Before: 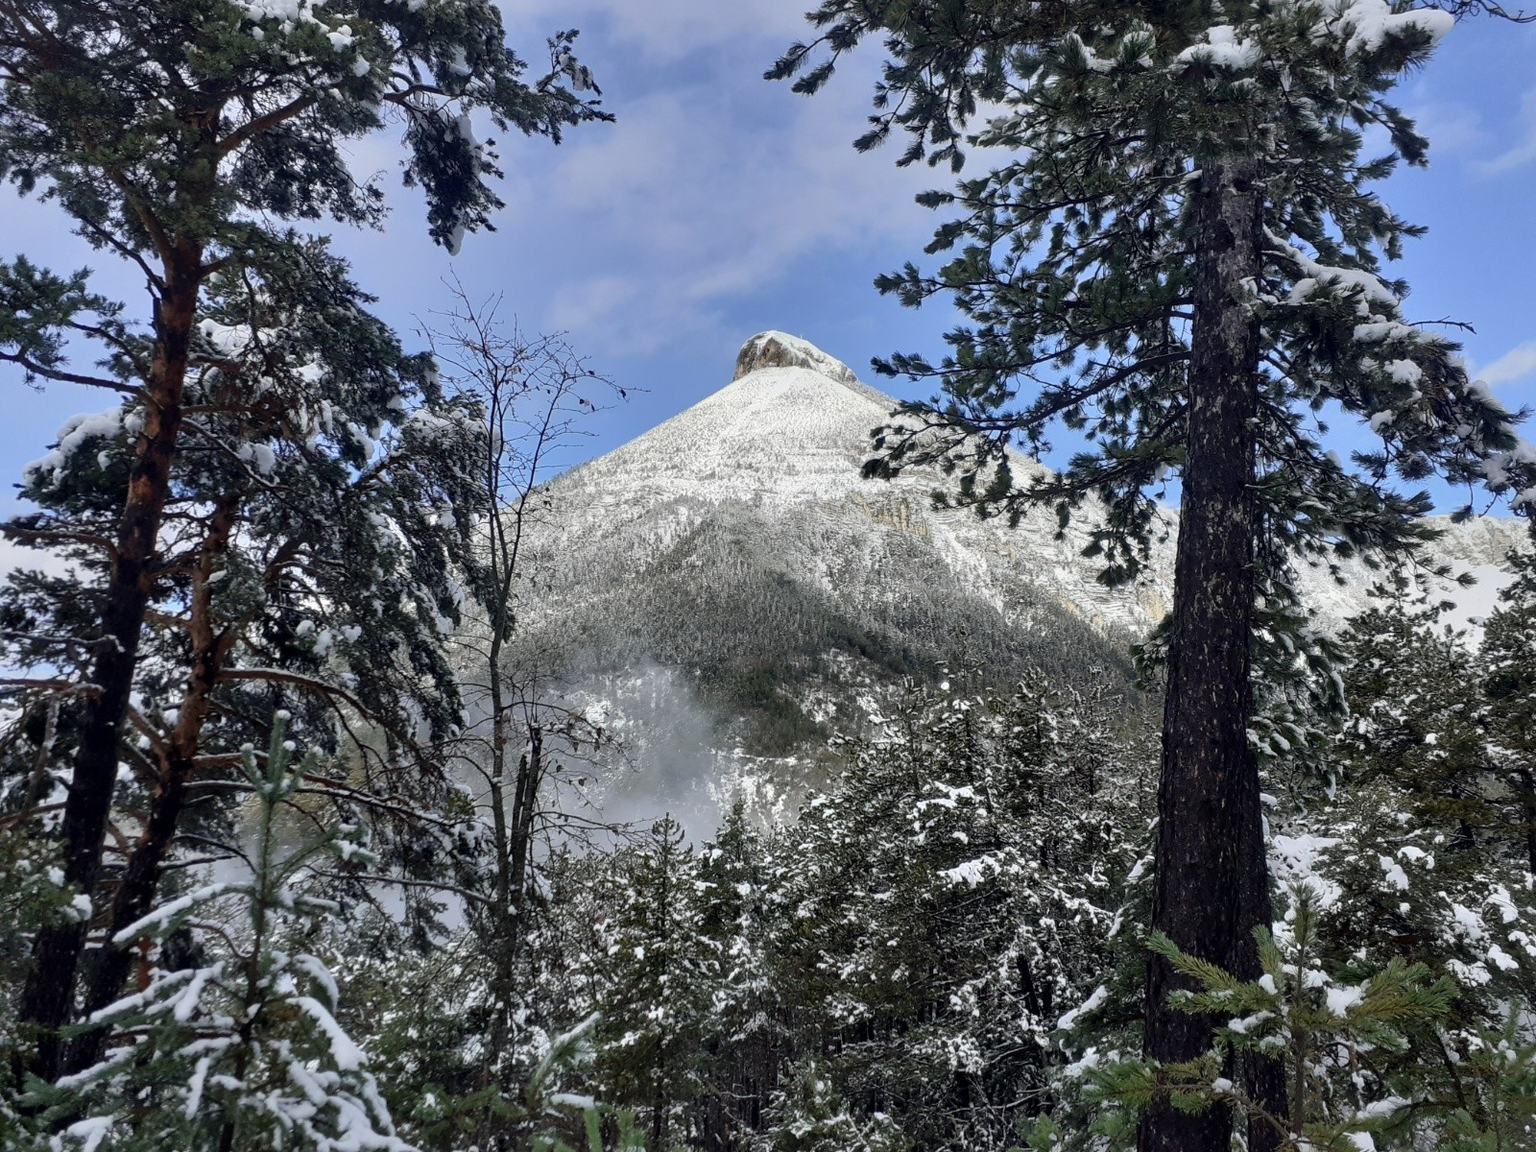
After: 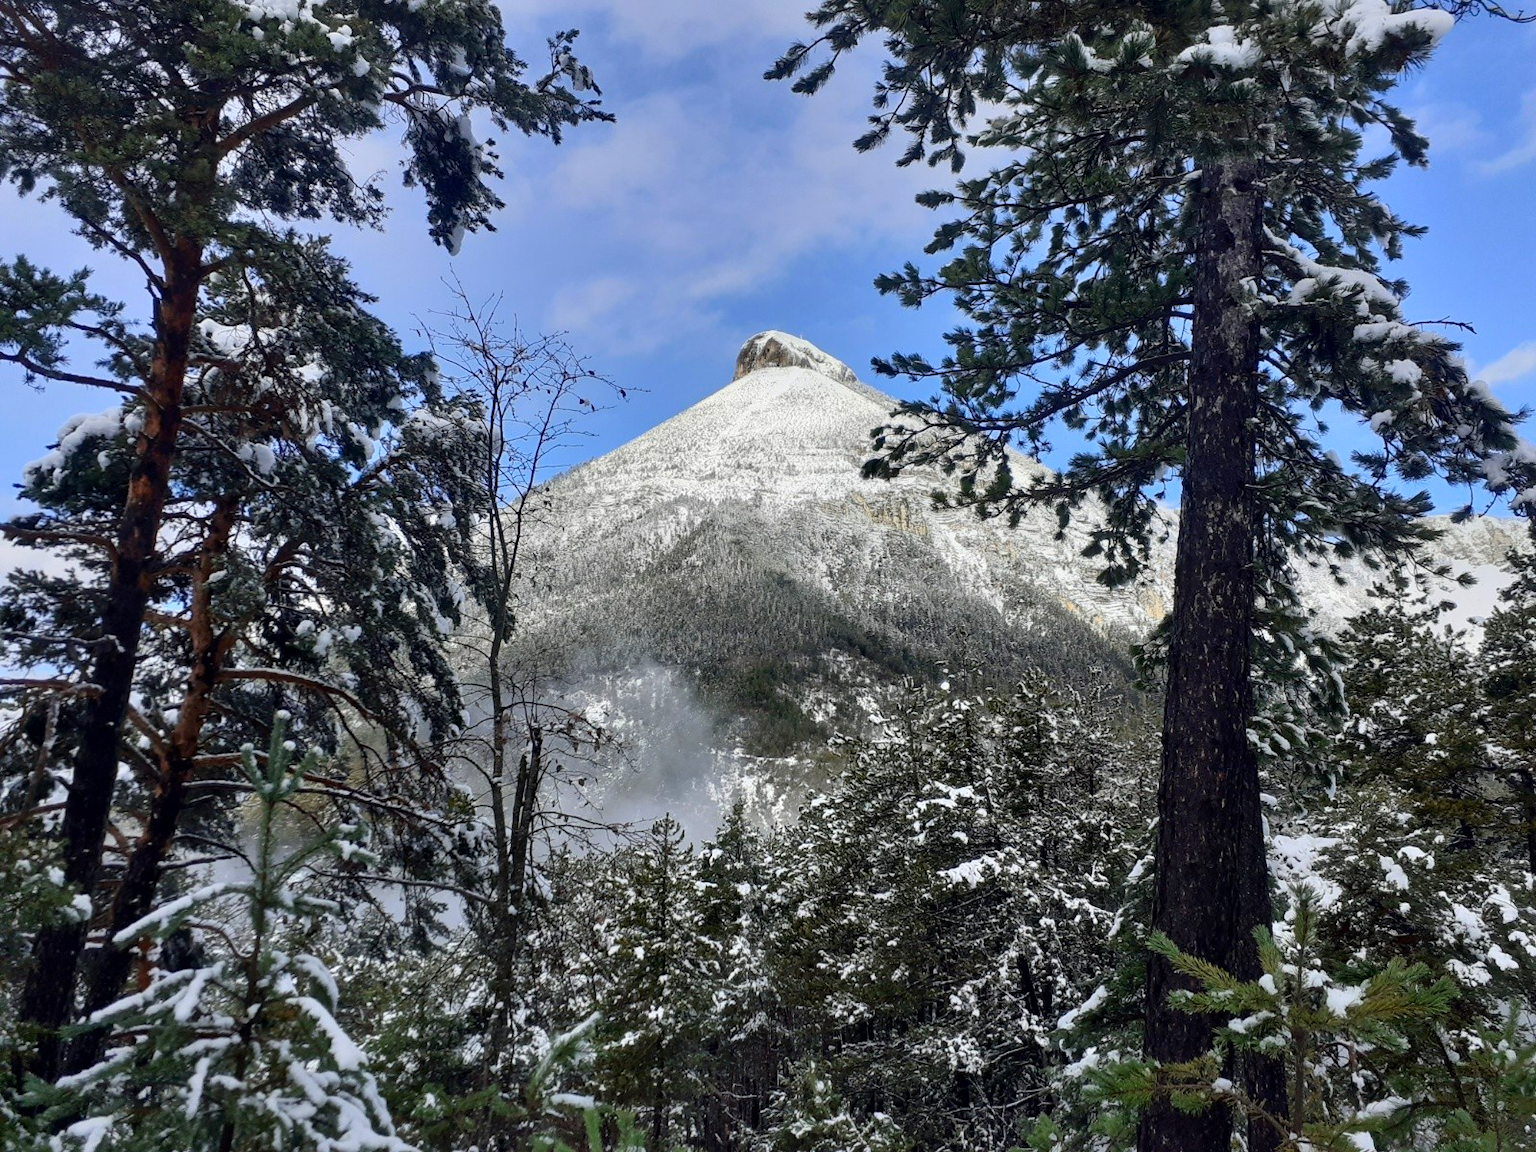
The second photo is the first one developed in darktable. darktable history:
contrast brightness saturation: contrast 0.086, saturation 0.272
